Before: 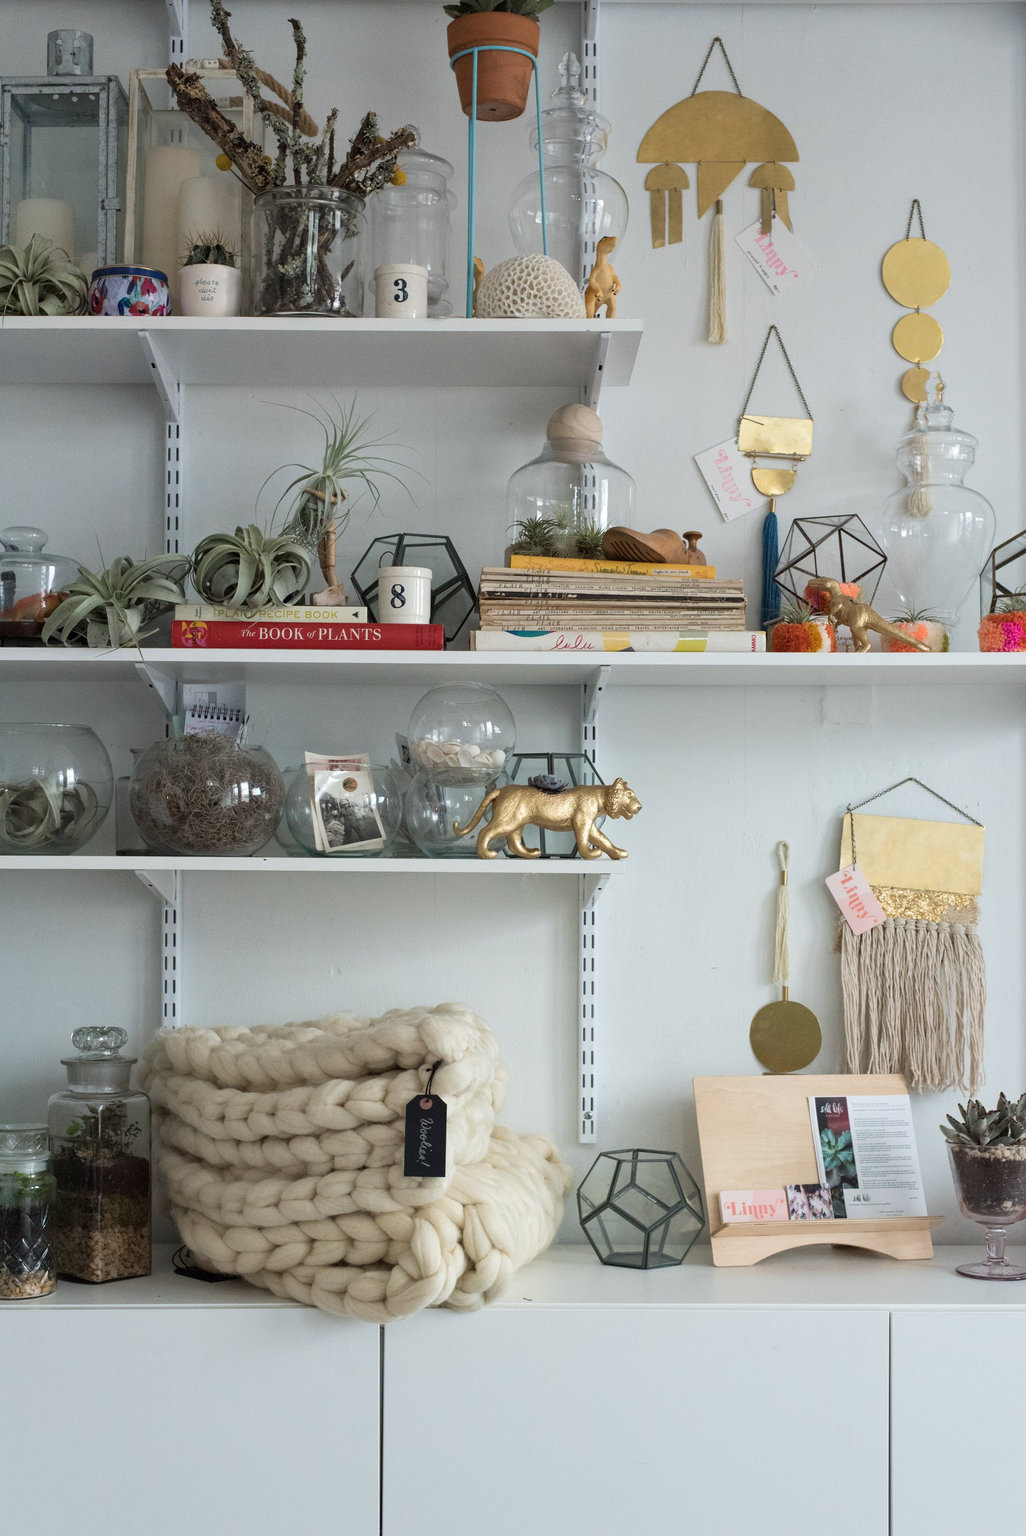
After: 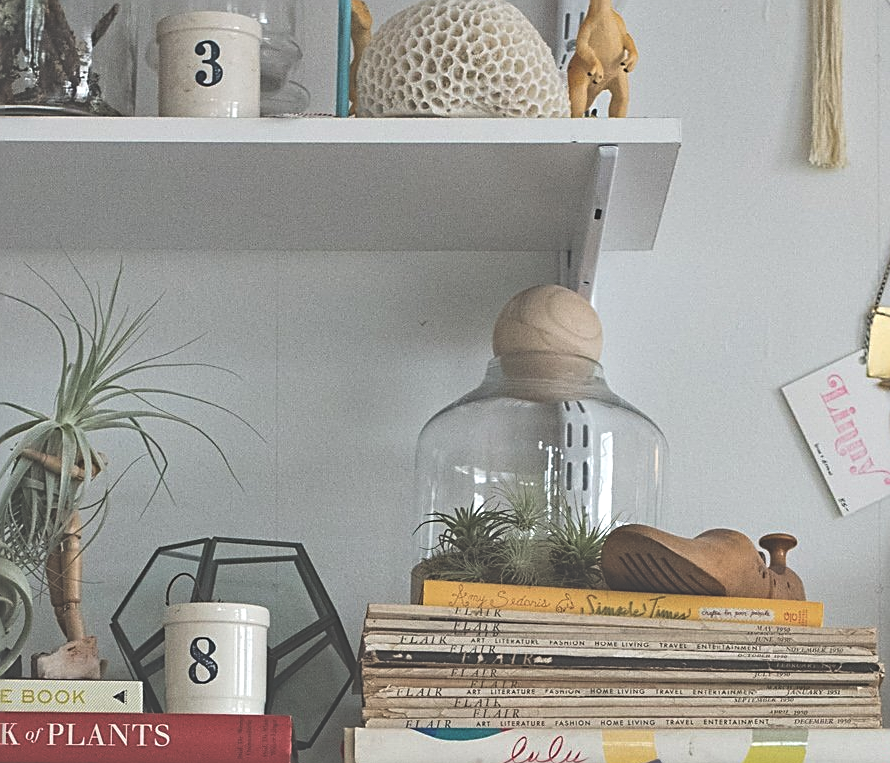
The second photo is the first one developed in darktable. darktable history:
haze removal: compatibility mode true, adaptive false
exposure: black level correction -0.063, exposure -0.05 EV, compensate highlight preservation false
local contrast: mode bilateral grid, contrast 15, coarseness 36, detail 106%, midtone range 0.2
crop: left 28.699%, top 16.82%, right 26.86%, bottom 57.724%
contrast equalizer: y [[0.6 ×6], [0.55 ×6], [0 ×6], [0 ×6], [0 ×6]], mix 0.275
sharpen: amount 0.737
